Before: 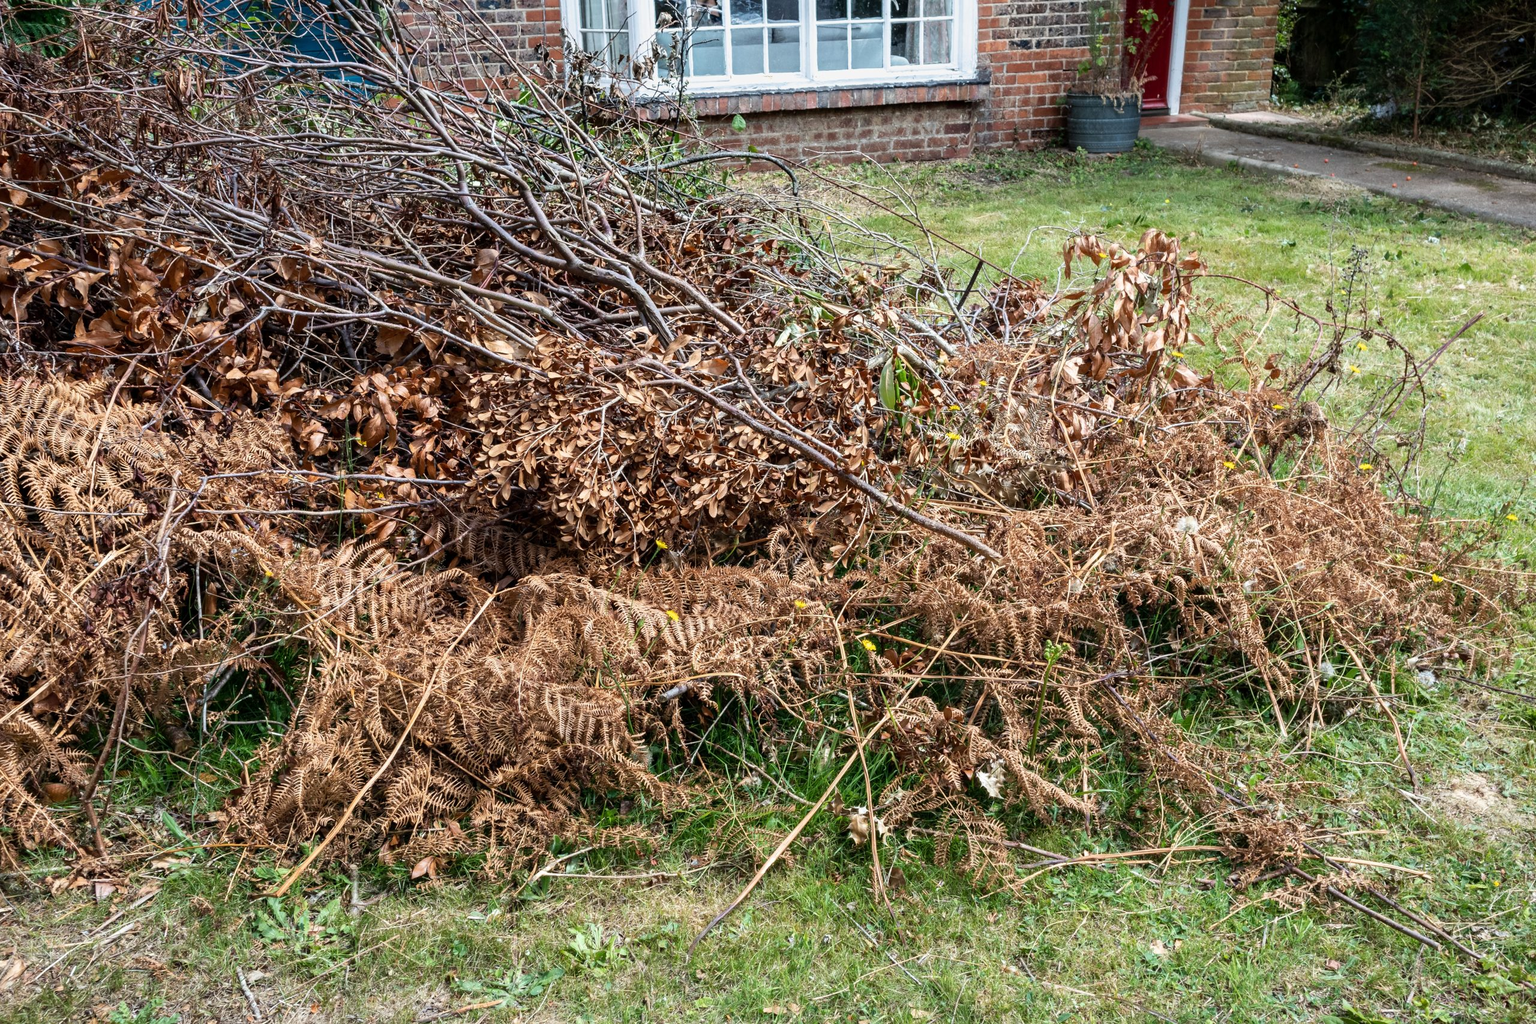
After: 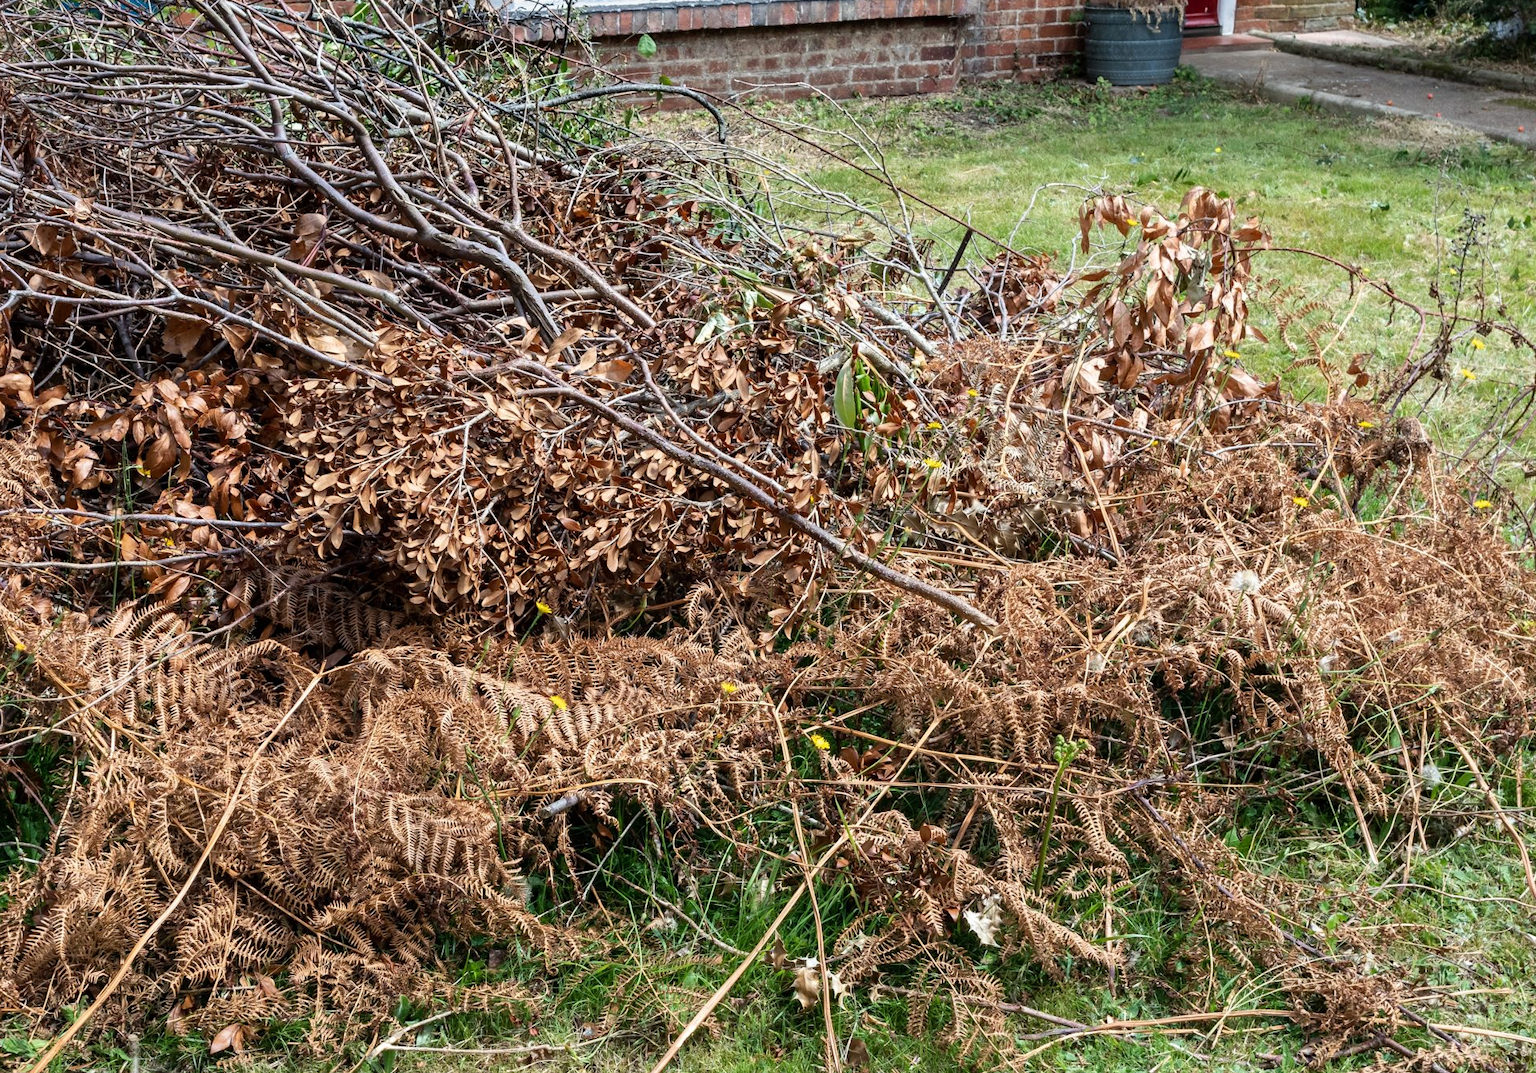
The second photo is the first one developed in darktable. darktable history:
crop: left 16.552%, top 8.676%, right 8.433%, bottom 12.512%
